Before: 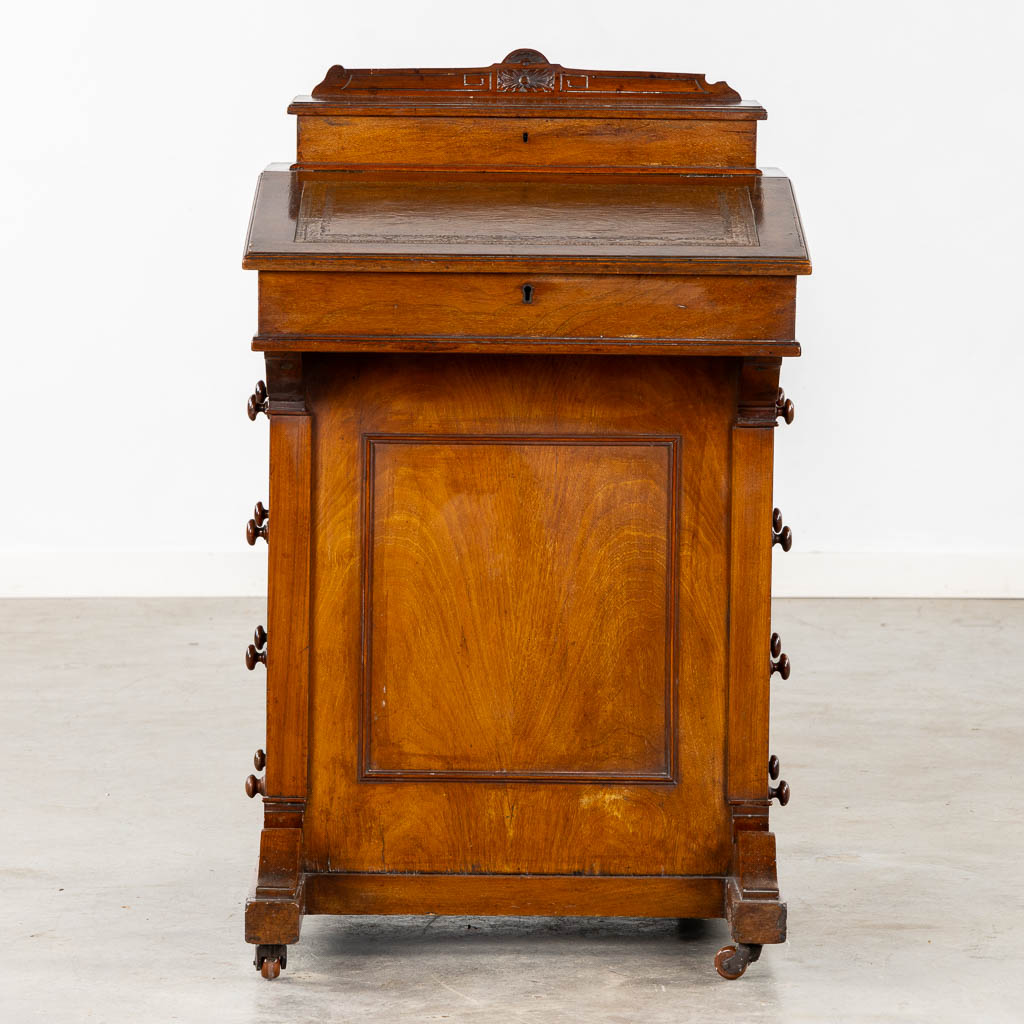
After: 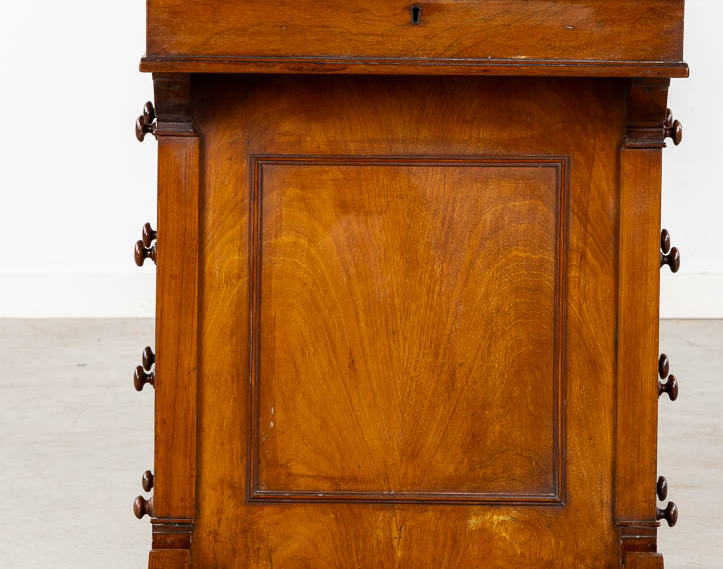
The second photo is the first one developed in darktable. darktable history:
crop: left 11.001%, top 27.339%, right 18.298%, bottom 17.067%
sharpen: radius 2.886, amount 0.876, threshold 47.061
